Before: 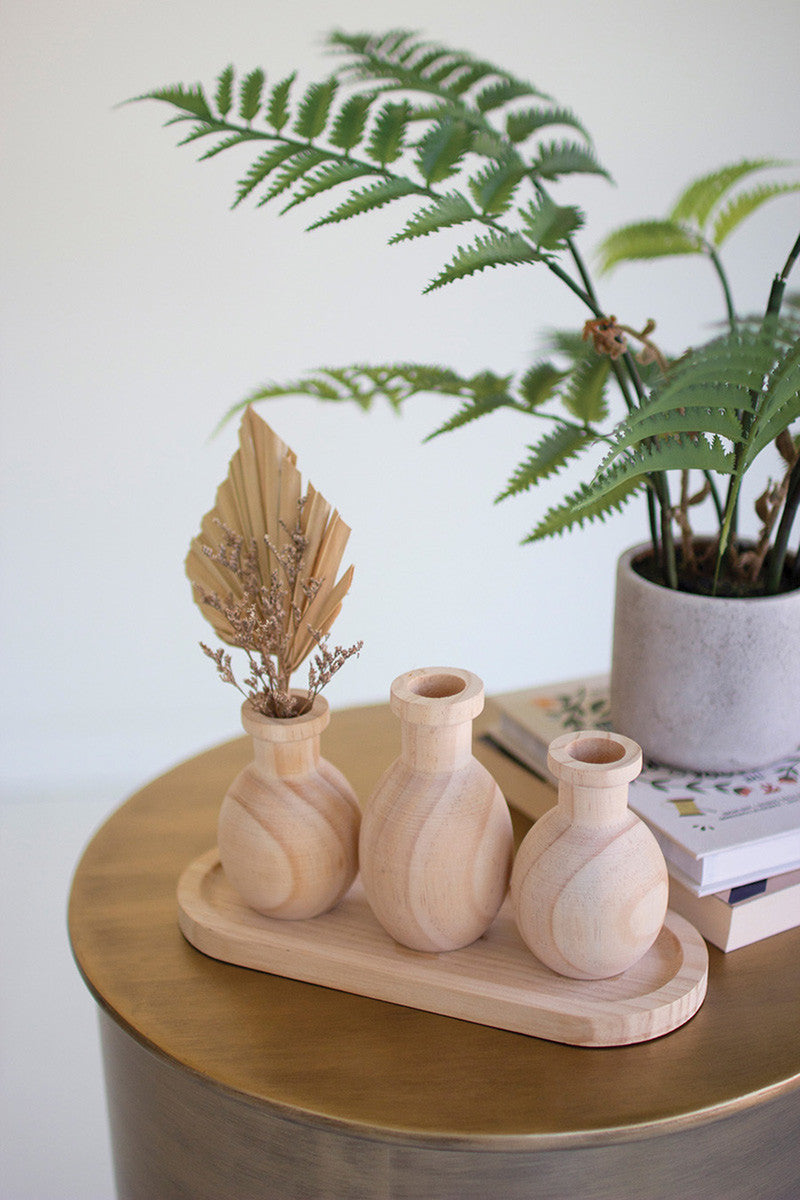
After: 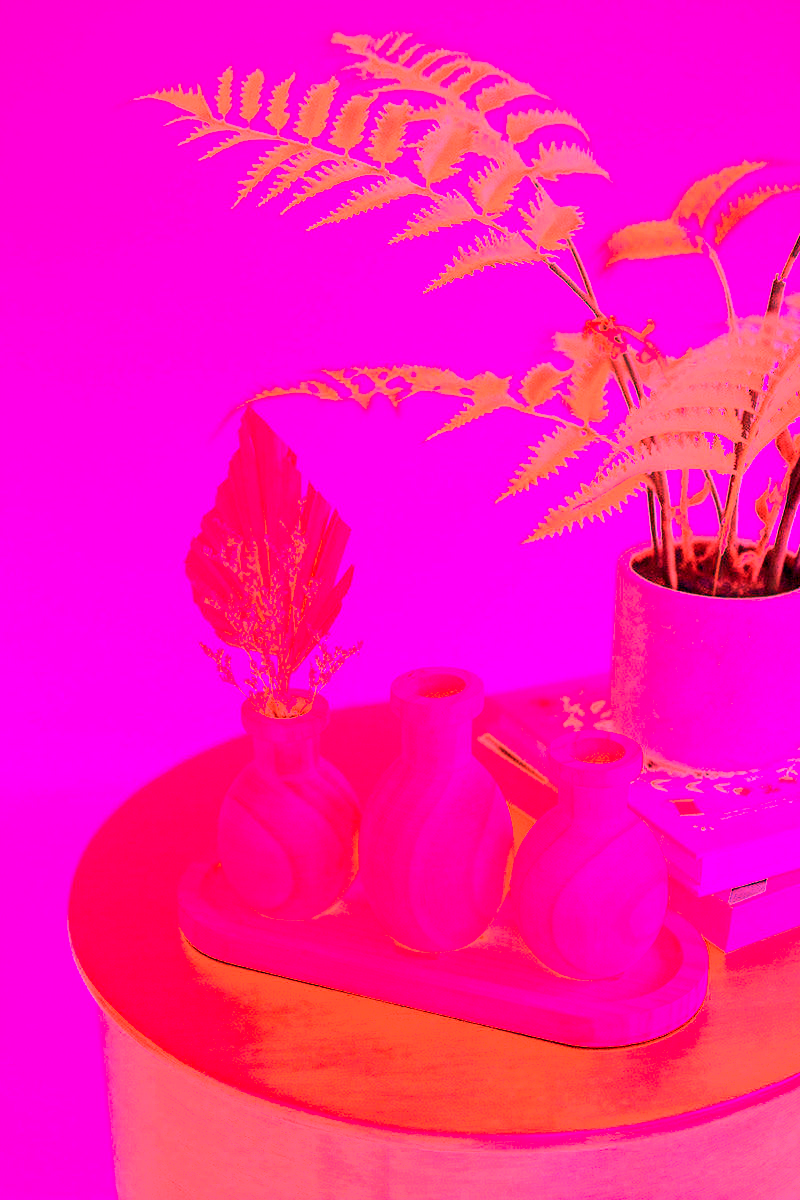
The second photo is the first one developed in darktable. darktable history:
tone curve: curves: ch0 [(0, 0) (0.091, 0.077) (0.517, 0.574) (0.745, 0.82) (0.844, 0.908) (0.909, 0.942) (1, 0.973)]; ch1 [(0, 0) (0.437, 0.404) (0.5, 0.5) (0.534, 0.554) (0.58, 0.603) (0.616, 0.649) (1, 1)]; ch2 [(0, 0) (0.442, 0.415) (0.5, 0.5) (0.535, 0.557) (0.585, 0.62) (1, 1)], color space Lab, independent channels, preserve colors none
white balance: red 4.26, blue 1.802
